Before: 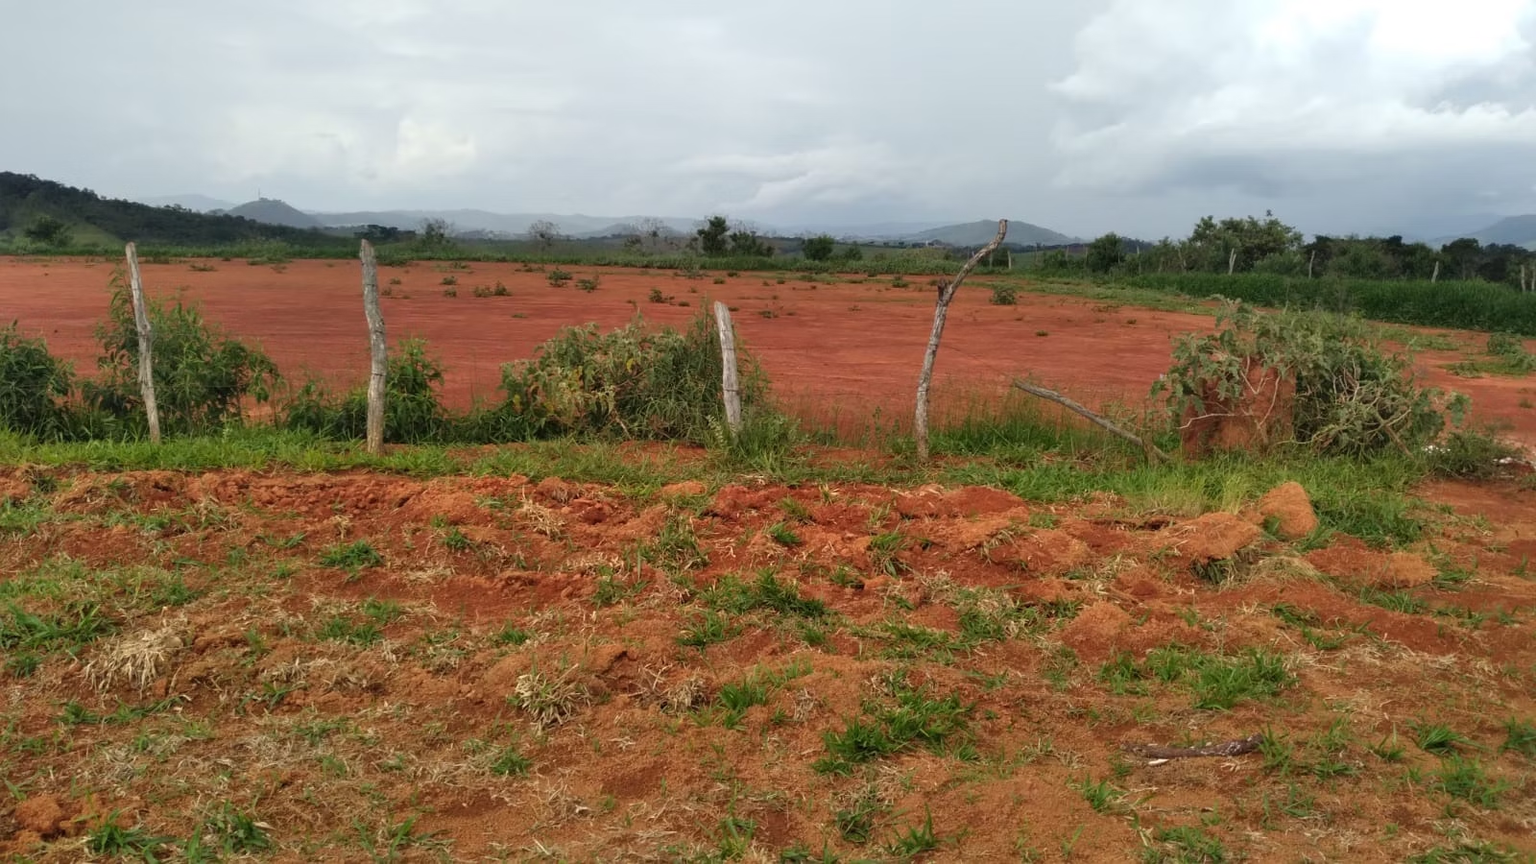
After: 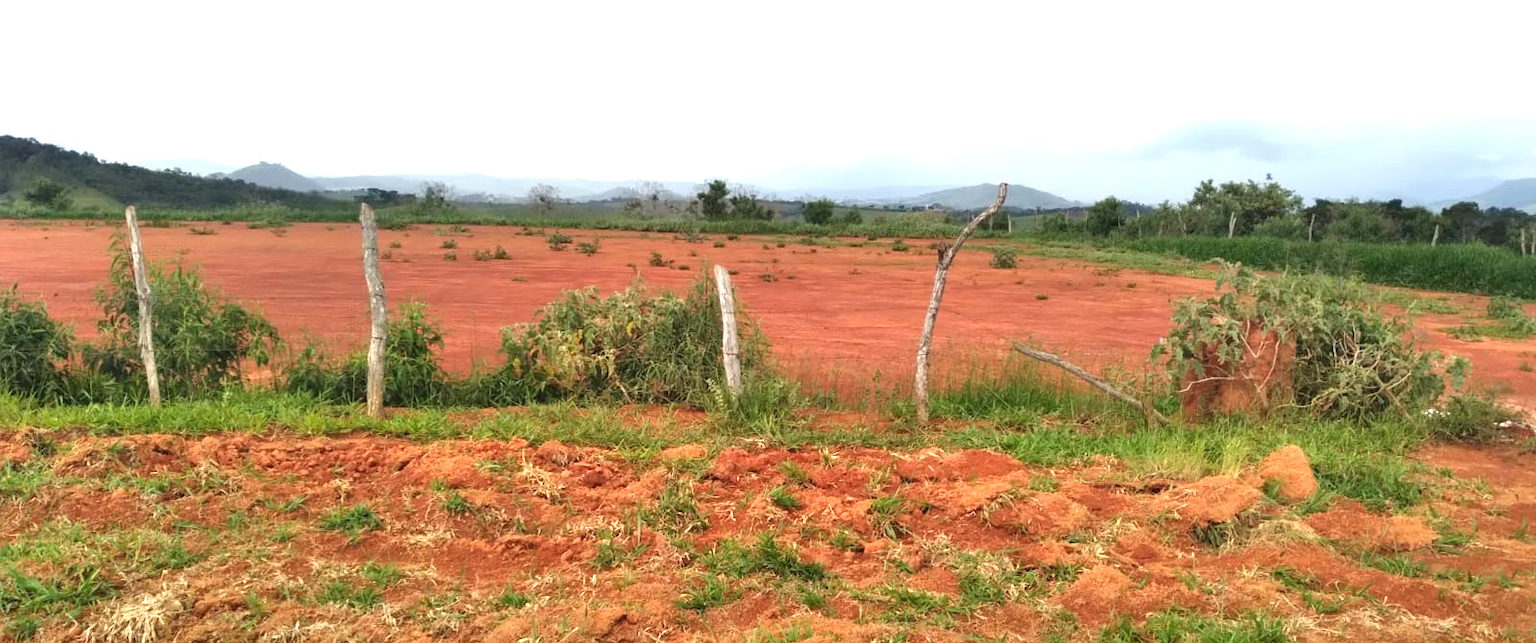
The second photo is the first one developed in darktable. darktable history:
exposure: black level correction 0, exposure 1.1 EV, compensate exposure bias true, compensate highlight preservation false
crop: top 4.333%, bottom 21.133%
